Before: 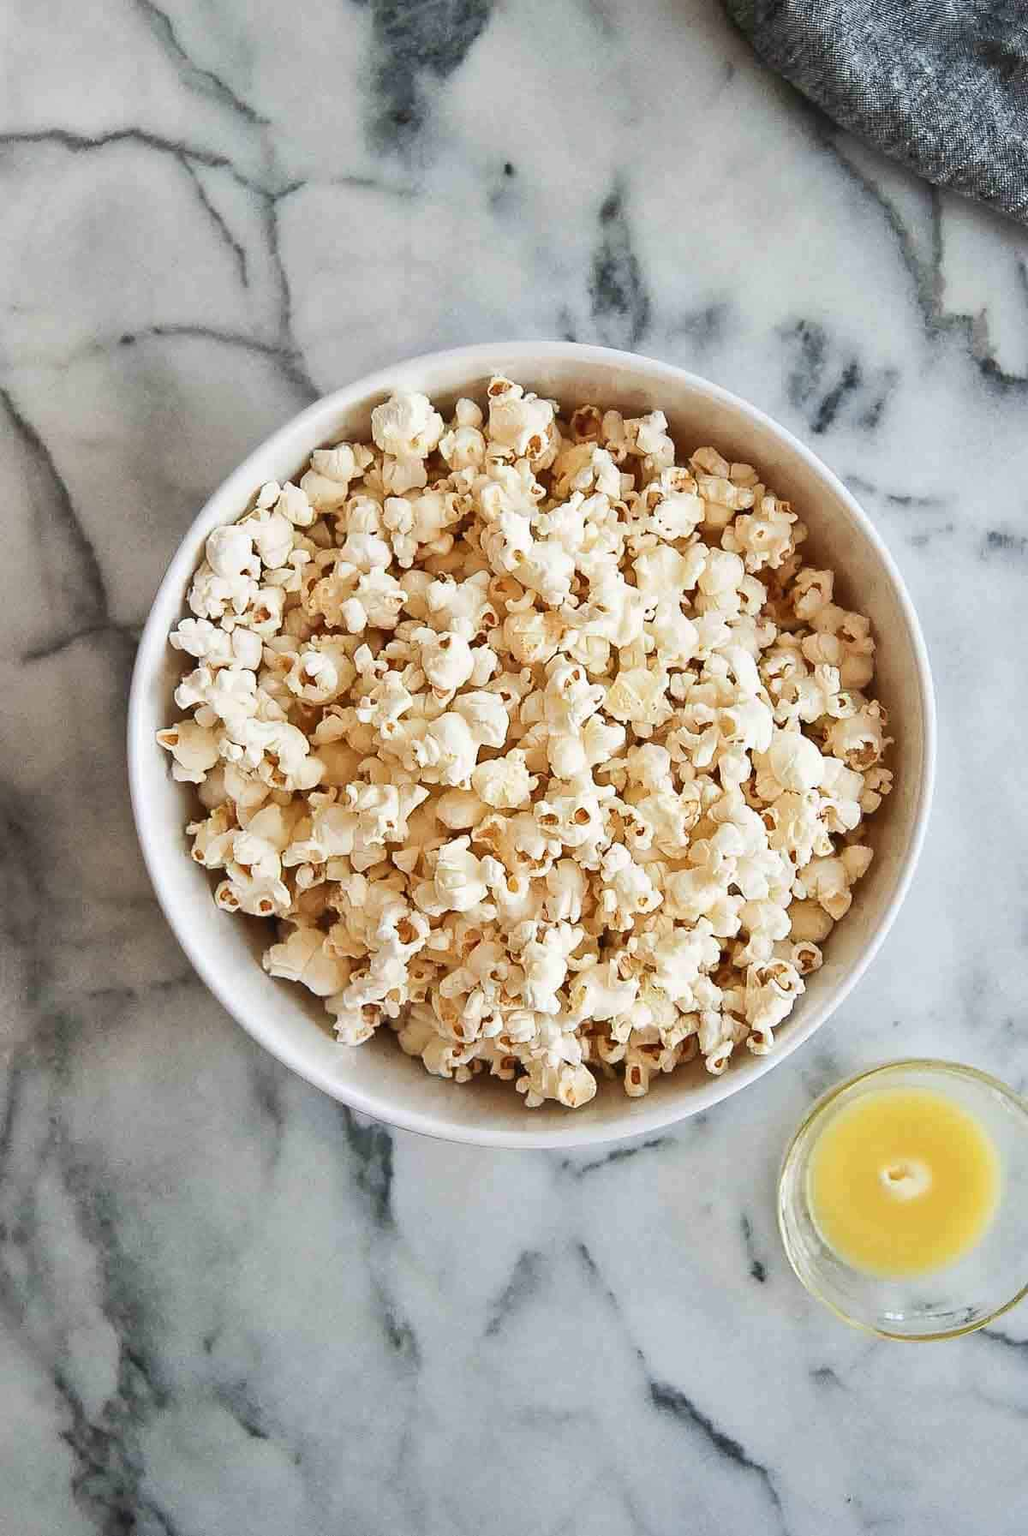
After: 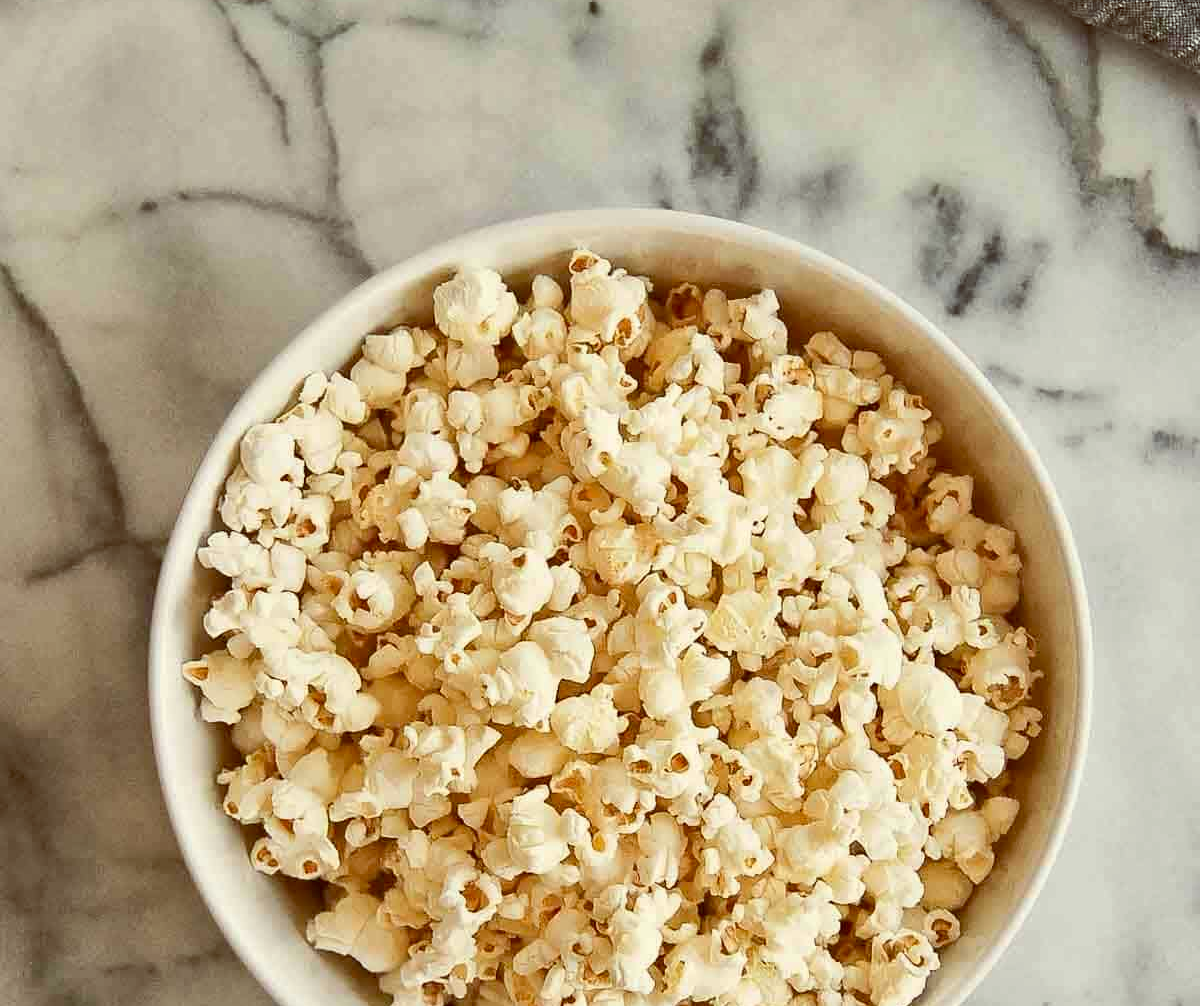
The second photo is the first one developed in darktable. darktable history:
crop and rotate: top 10.605%, bottom 33.274%
color balance: lift [1.001, 1.007, 1, 0.993], gamma [1.023, 1.026, 1.01, 0.974], gain [0.964, 1.059, 1.073, 0.927]
